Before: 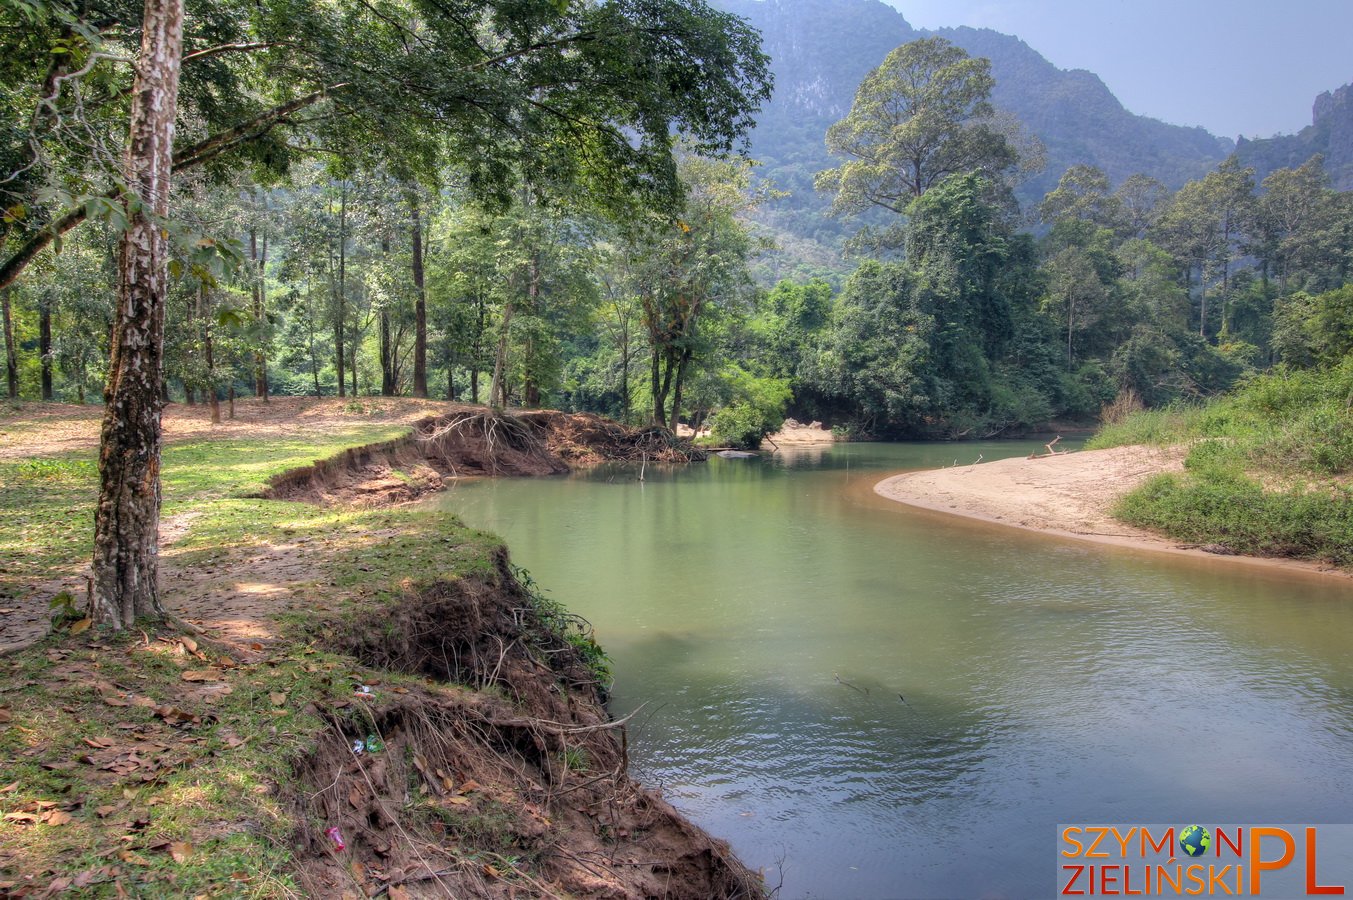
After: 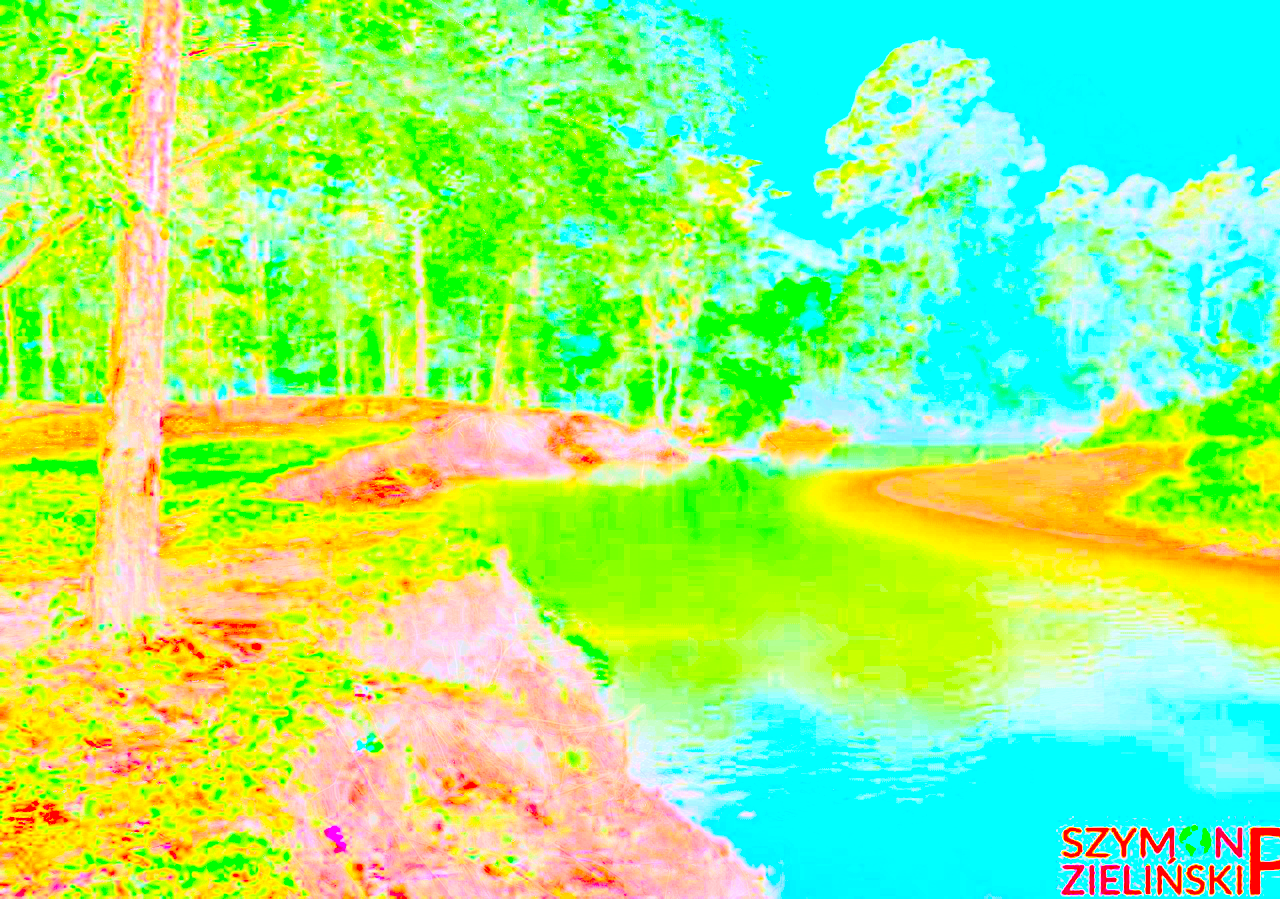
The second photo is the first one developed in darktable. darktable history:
shadows and highlights: on, module defaults
exposure: exposure 0.43 EV, compensate highlight preservation false
local contrast: on, module defaults
contrast brightness saturation: contrast -0.989, brightness -0.17, saturation 0.75
sharpen: on, module defaults
levels: mode automatic, levels [0.016, 0.492, 0.969]
crop and rotate: left 0%, right 5.37%
